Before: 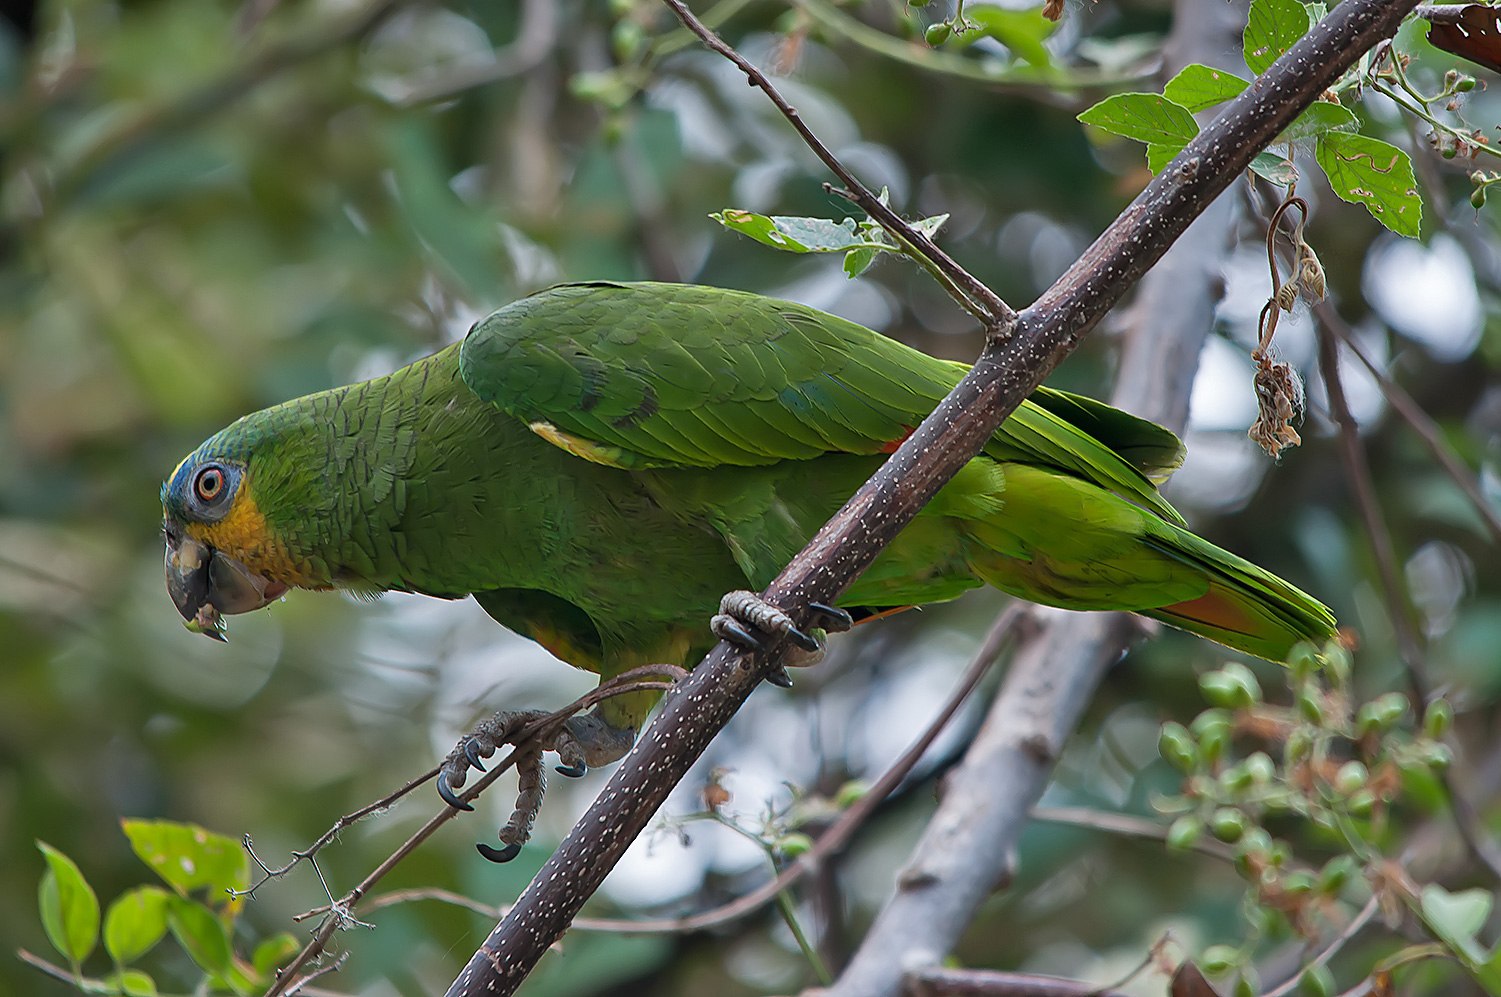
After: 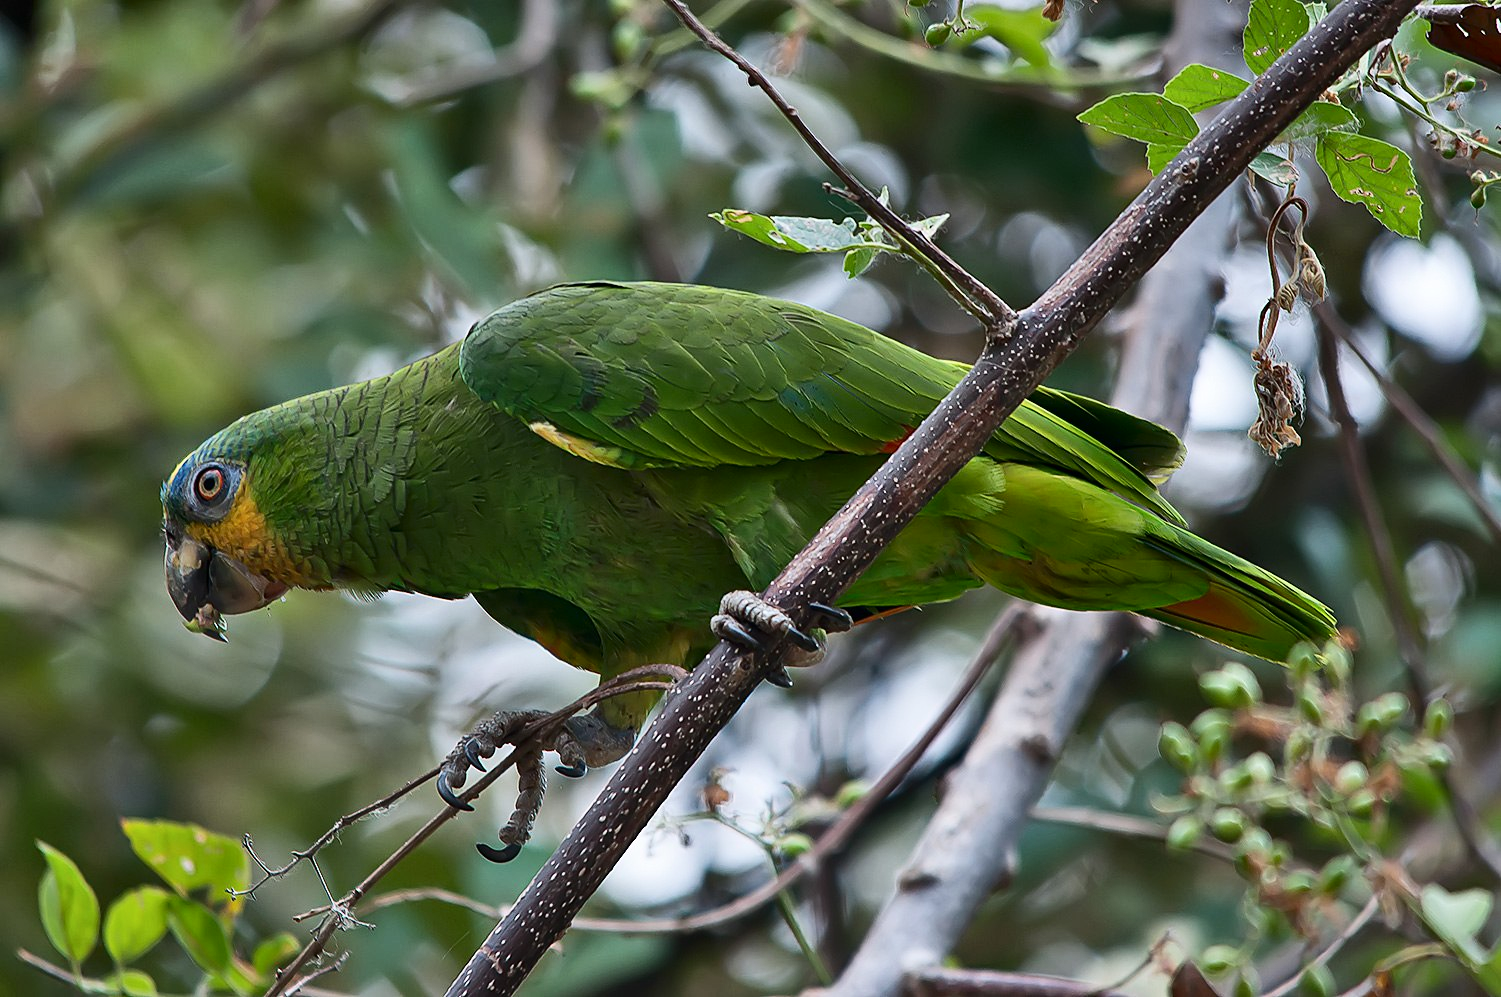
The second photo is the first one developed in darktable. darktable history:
vibrance: vibrance 15%
shadows and highlights: low approximation 0.01, soften with gaussian
contrast brightness saturation: contrast 0.22
